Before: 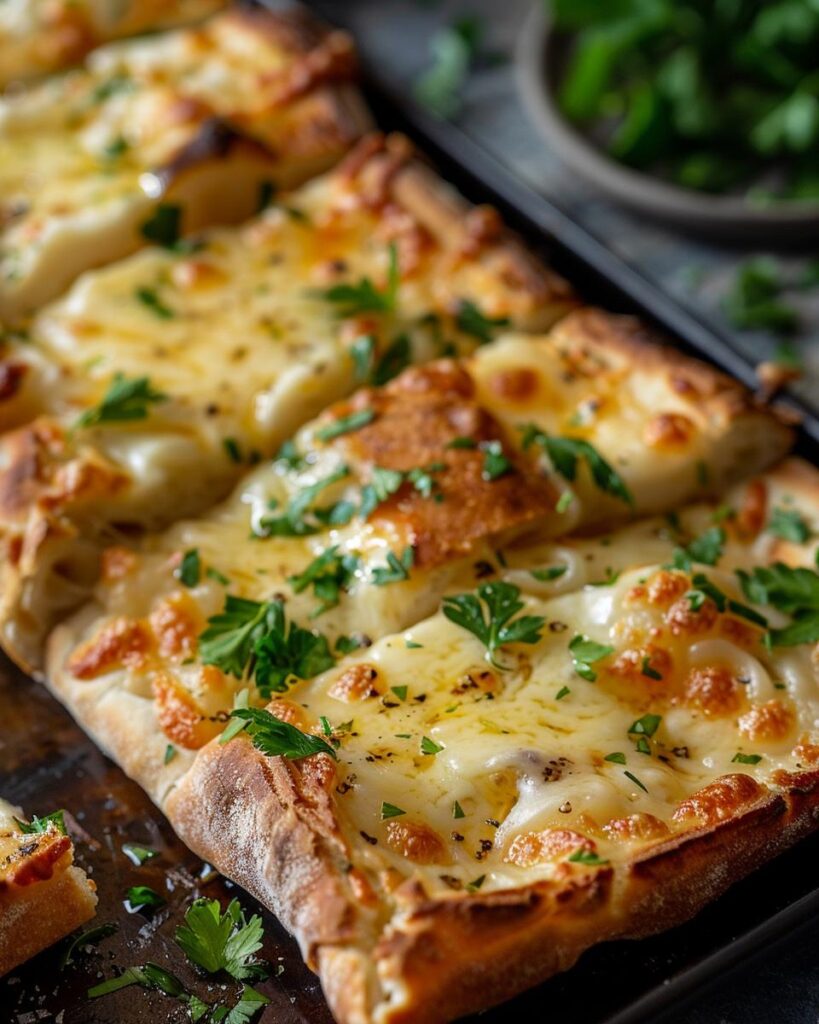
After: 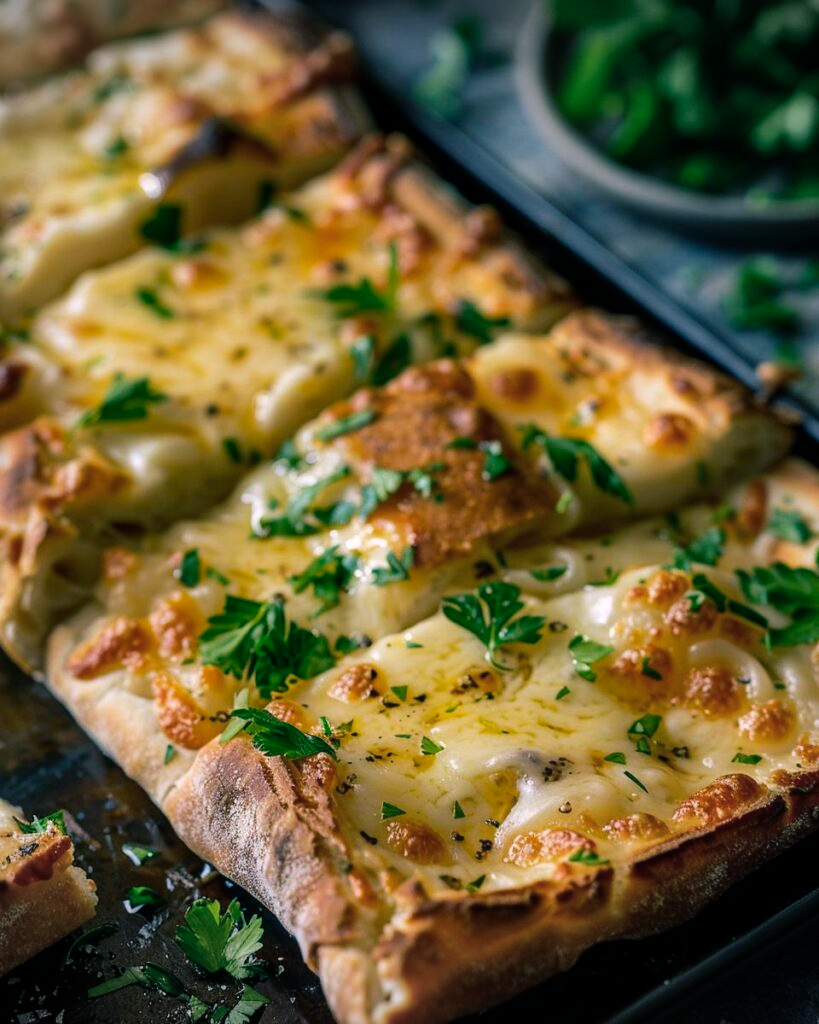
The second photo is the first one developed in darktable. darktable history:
color balance rgb: shadows lift › luminance -28.877%, shadows lift › chroma 10.349%, shadows lift › hue 228.23°, power › luminance -3.929%, power › hue 142.24°, highlights gain › chroma 1.518%, highlights gain › hue 307.84°, perceptual saturation grading › global saturation 0.66%, global vibrance 20%
vignetting: fall-off start 97.19%, center (0, 0.006), width/height ratio 1.186, unbound false
shadows and highlights: radius 119.86, shadows 42.08, highlights -61.91, soften with gaussian
